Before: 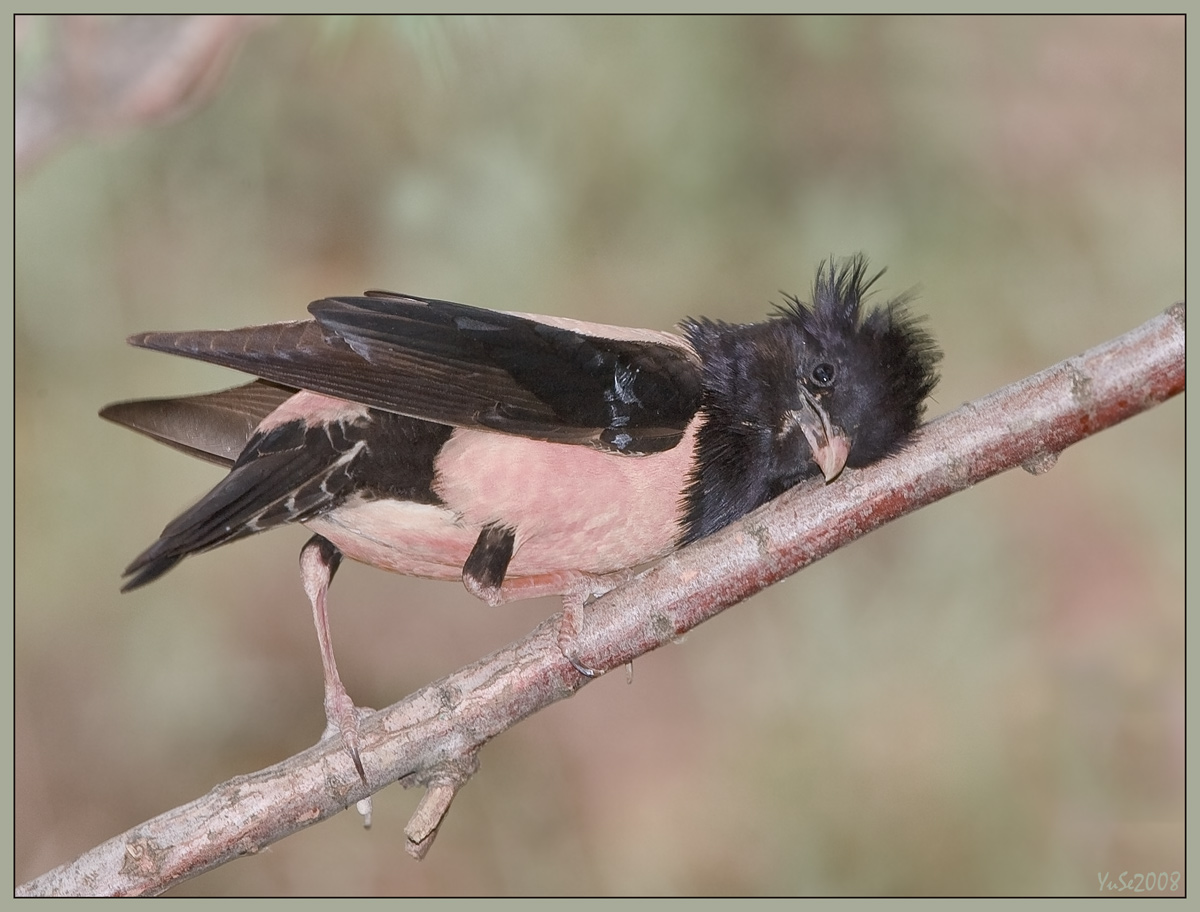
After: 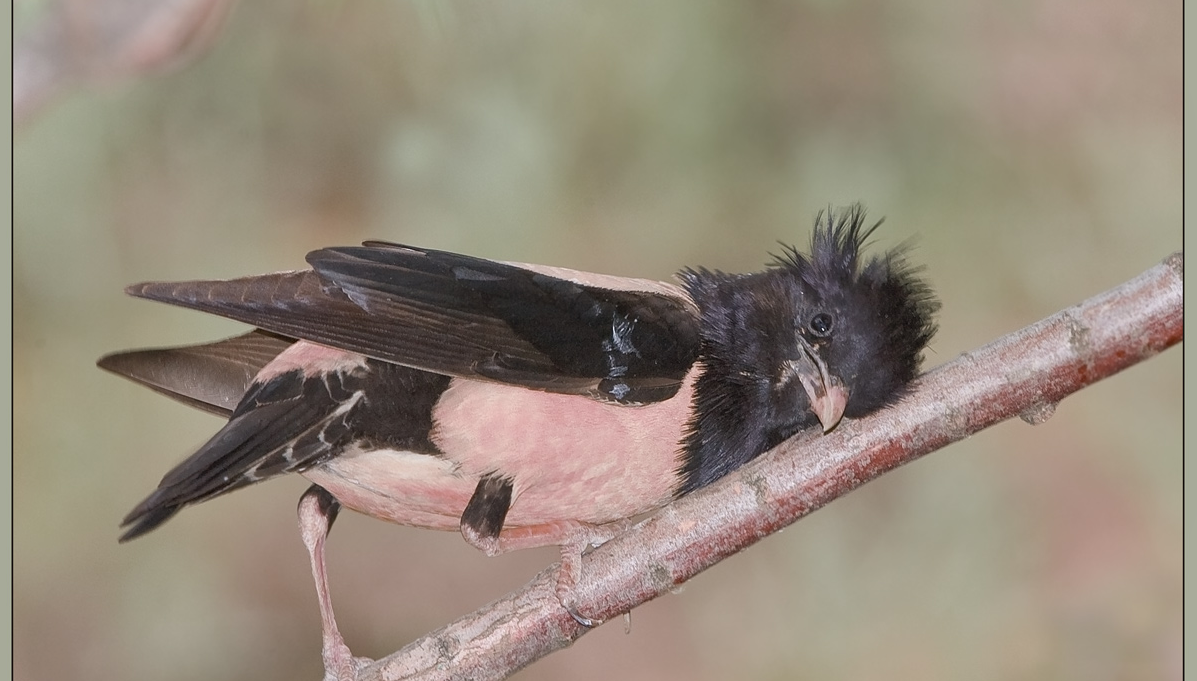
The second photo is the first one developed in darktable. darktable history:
crop: left 0.246%, top 5.508%, bottom 19.759%
local contrast: mode bilateral grid, contrast 99, coarseness 99, detail 90%, midtone range 0.2
